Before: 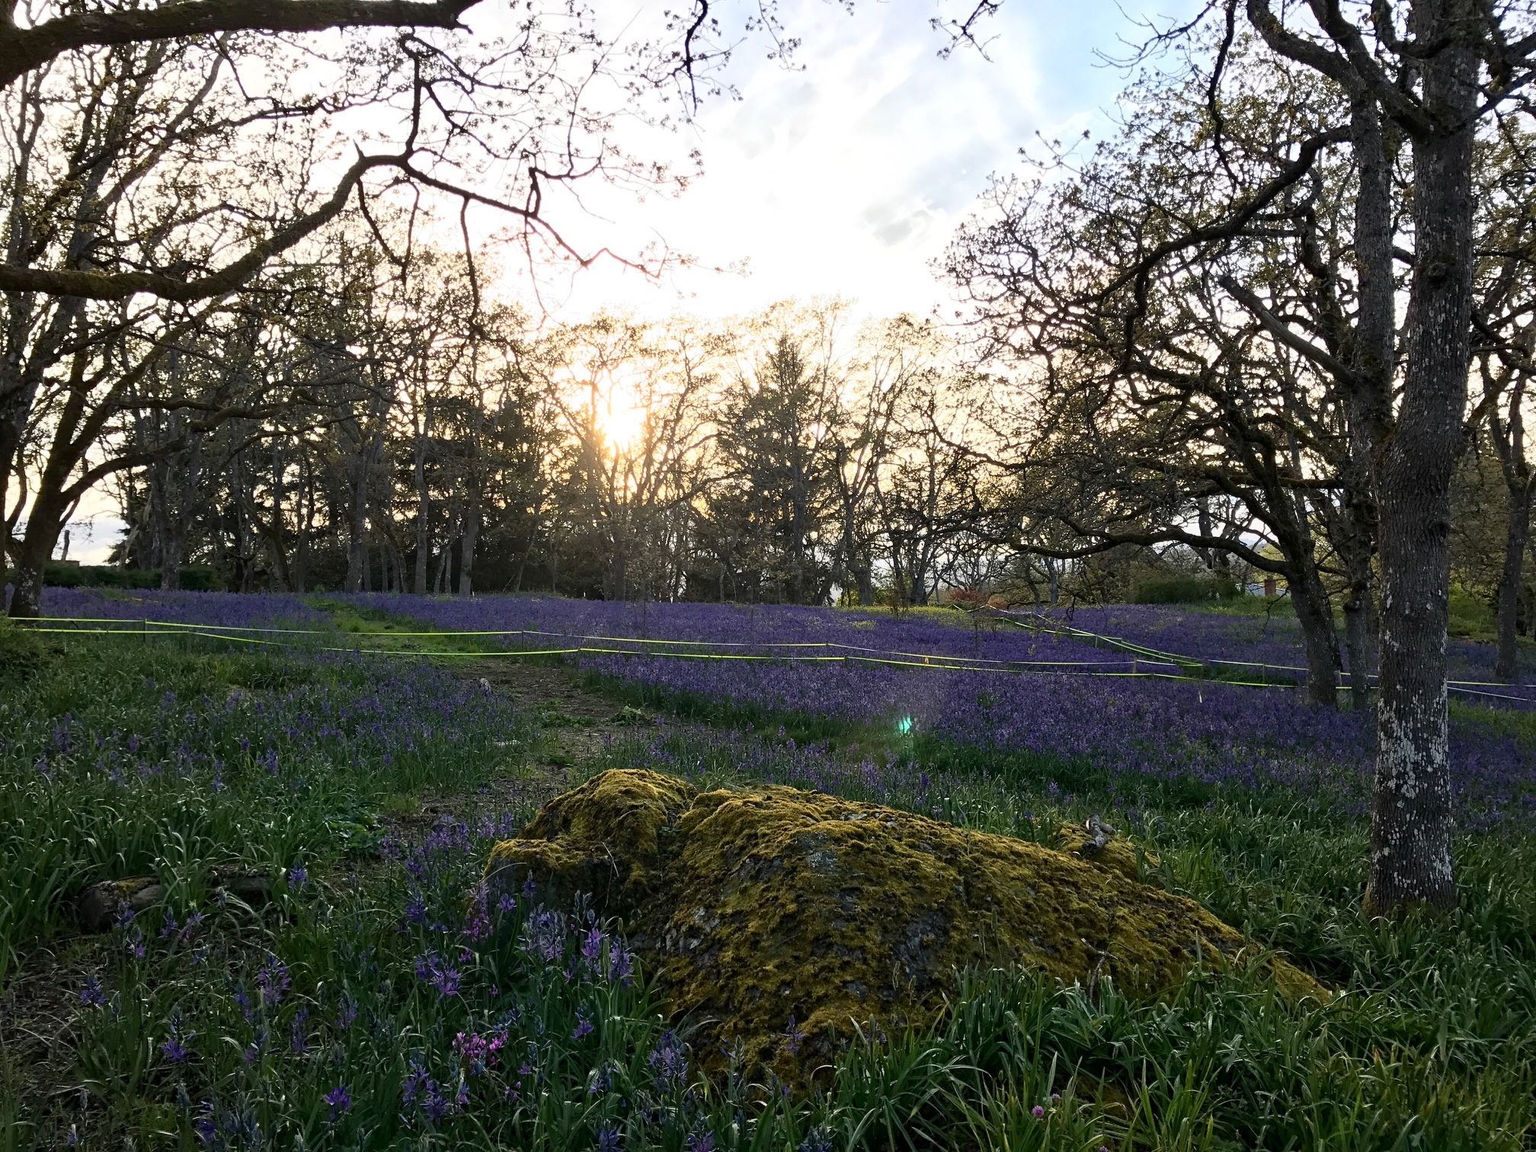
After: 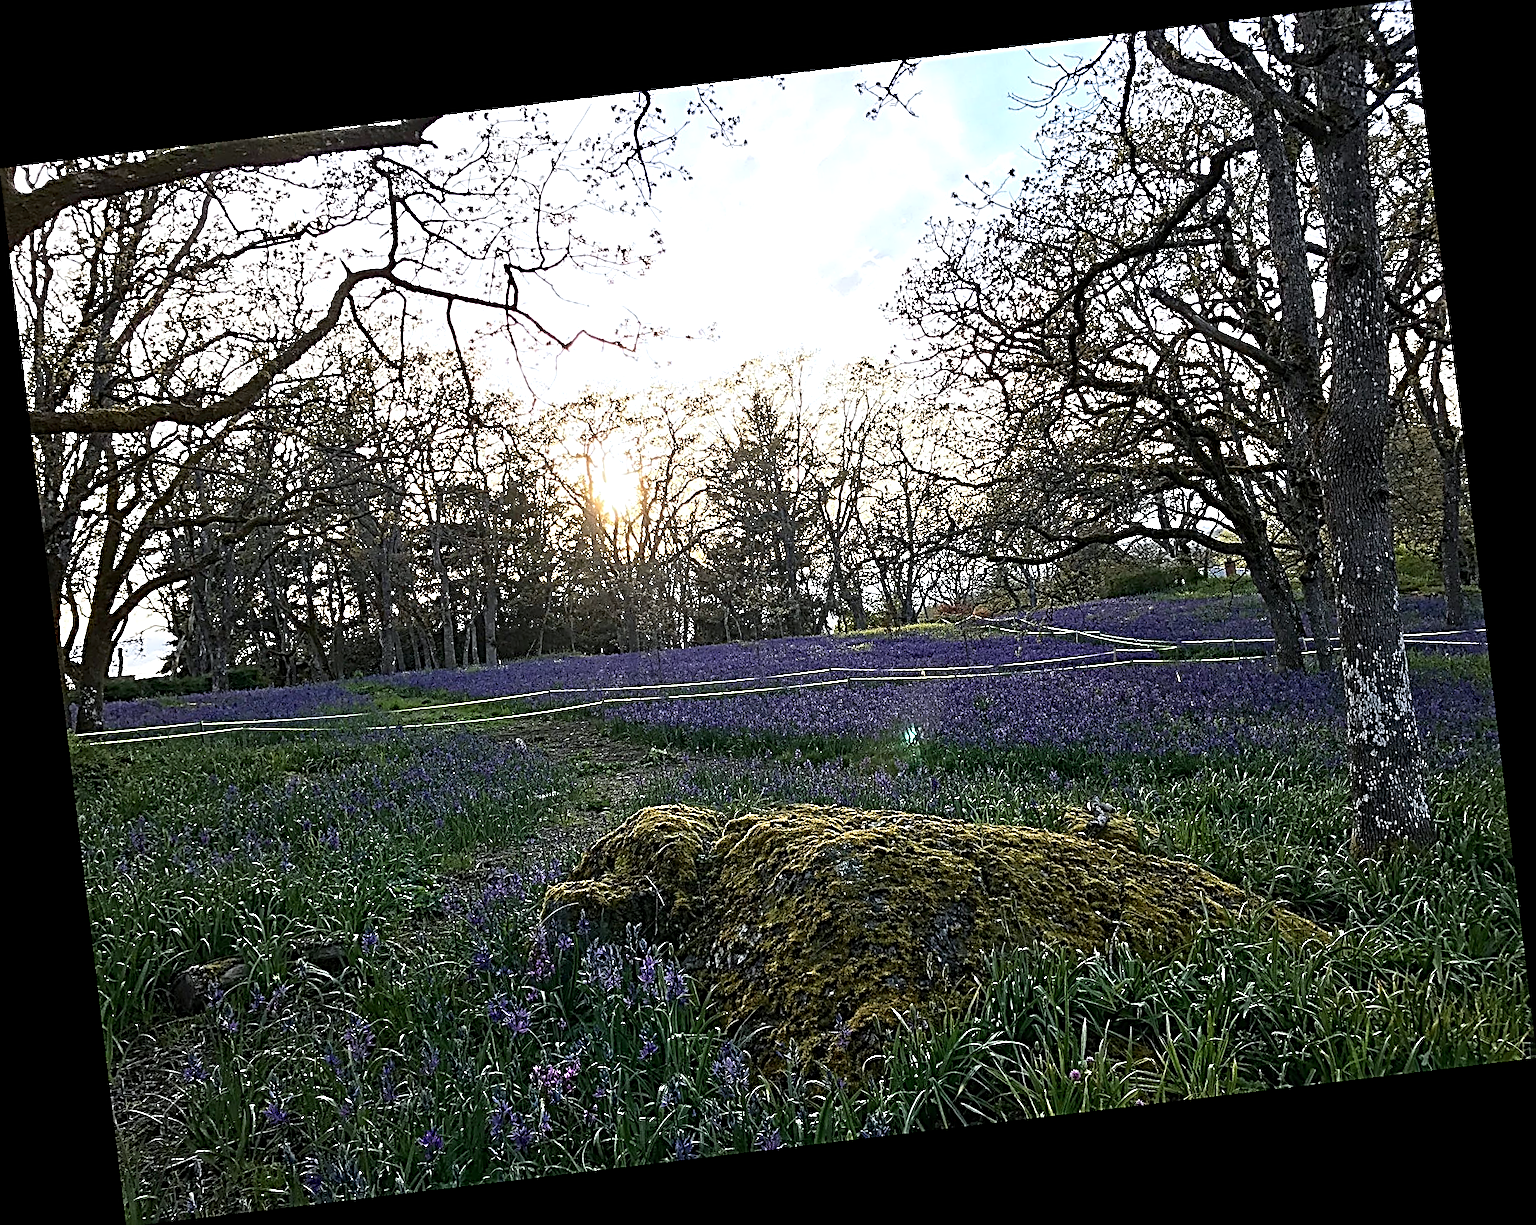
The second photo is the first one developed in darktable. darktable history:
rotate and perspective: rotation -6.83°, automatic cropping off
white balance: red 0.974, blue 1.044
sharpen: radius 3.158, amount 1.731
exposure: exposure 0.2 EV, compensate highlight preservation false
